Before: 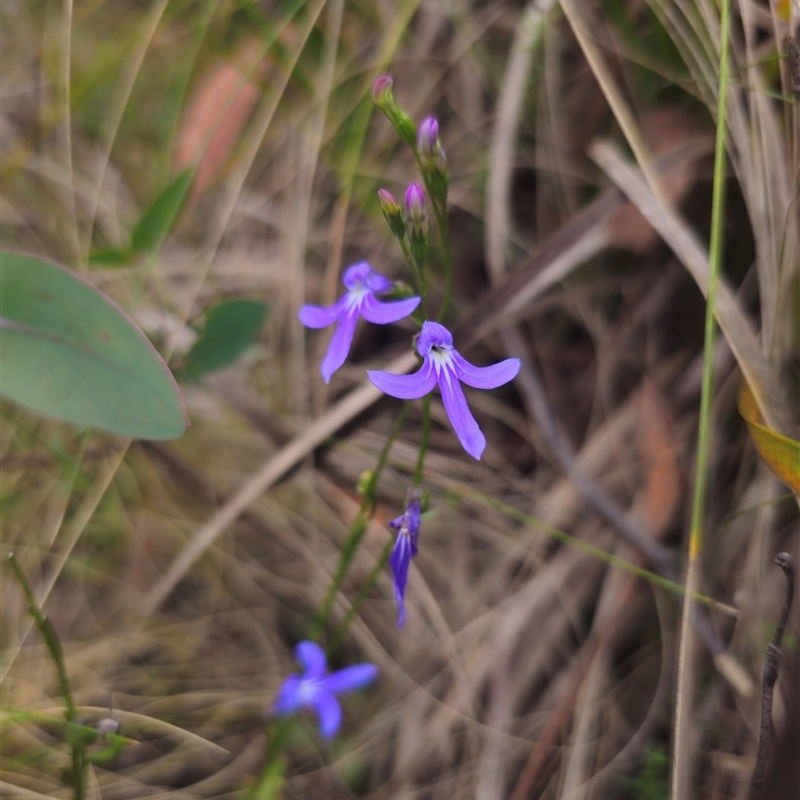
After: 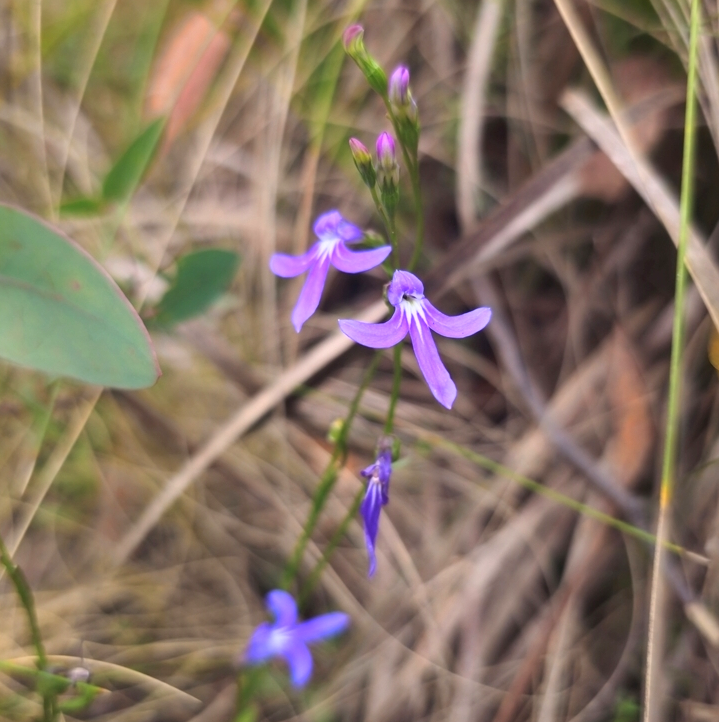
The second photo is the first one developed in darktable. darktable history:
exposure: black level correction 0, exposure 0.704 EV, compensate highlight preservation false
crop: left 3.72%, top 6.485%, right 6.298%, bottom 3.218%
